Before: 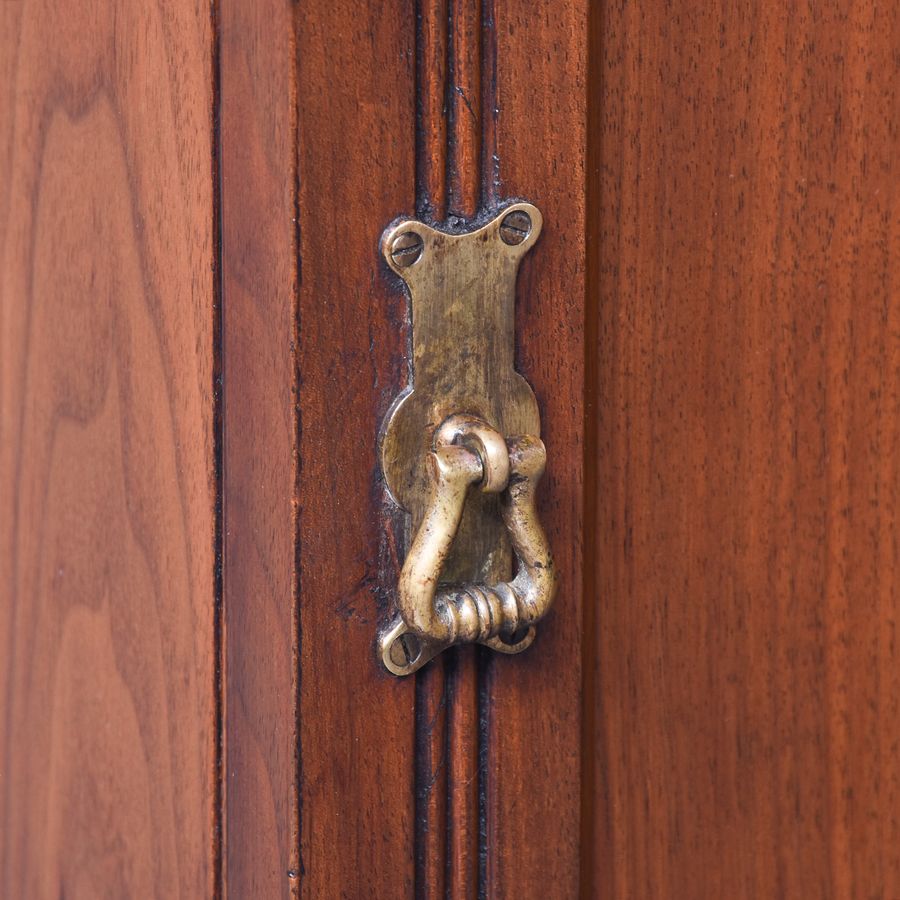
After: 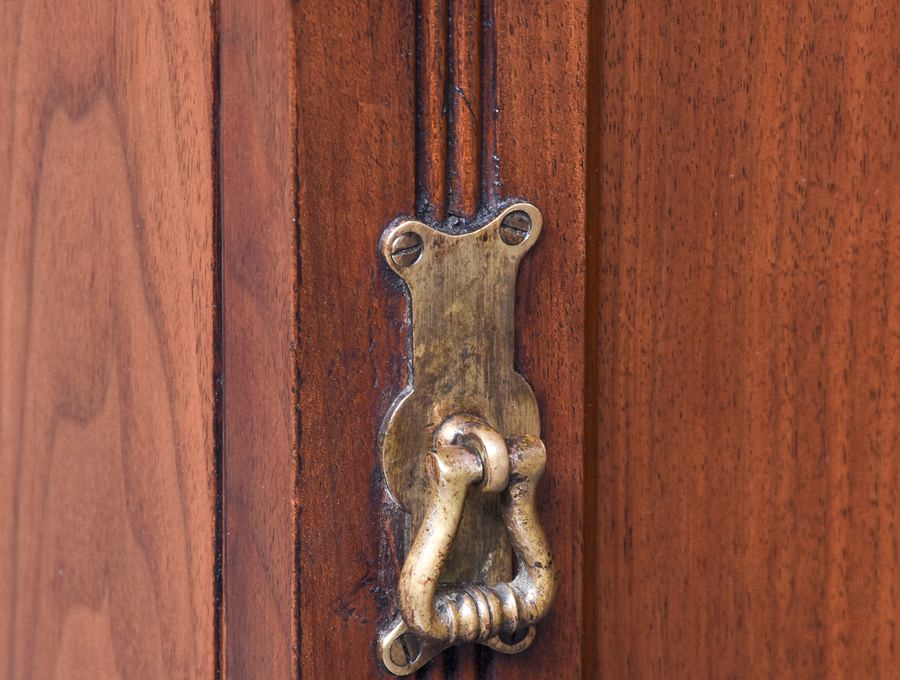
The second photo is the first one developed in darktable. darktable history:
crop: bottom 24.419%
local contrast: highlights 100%, shadows 101%, detail 119%, midtone range 0.2
